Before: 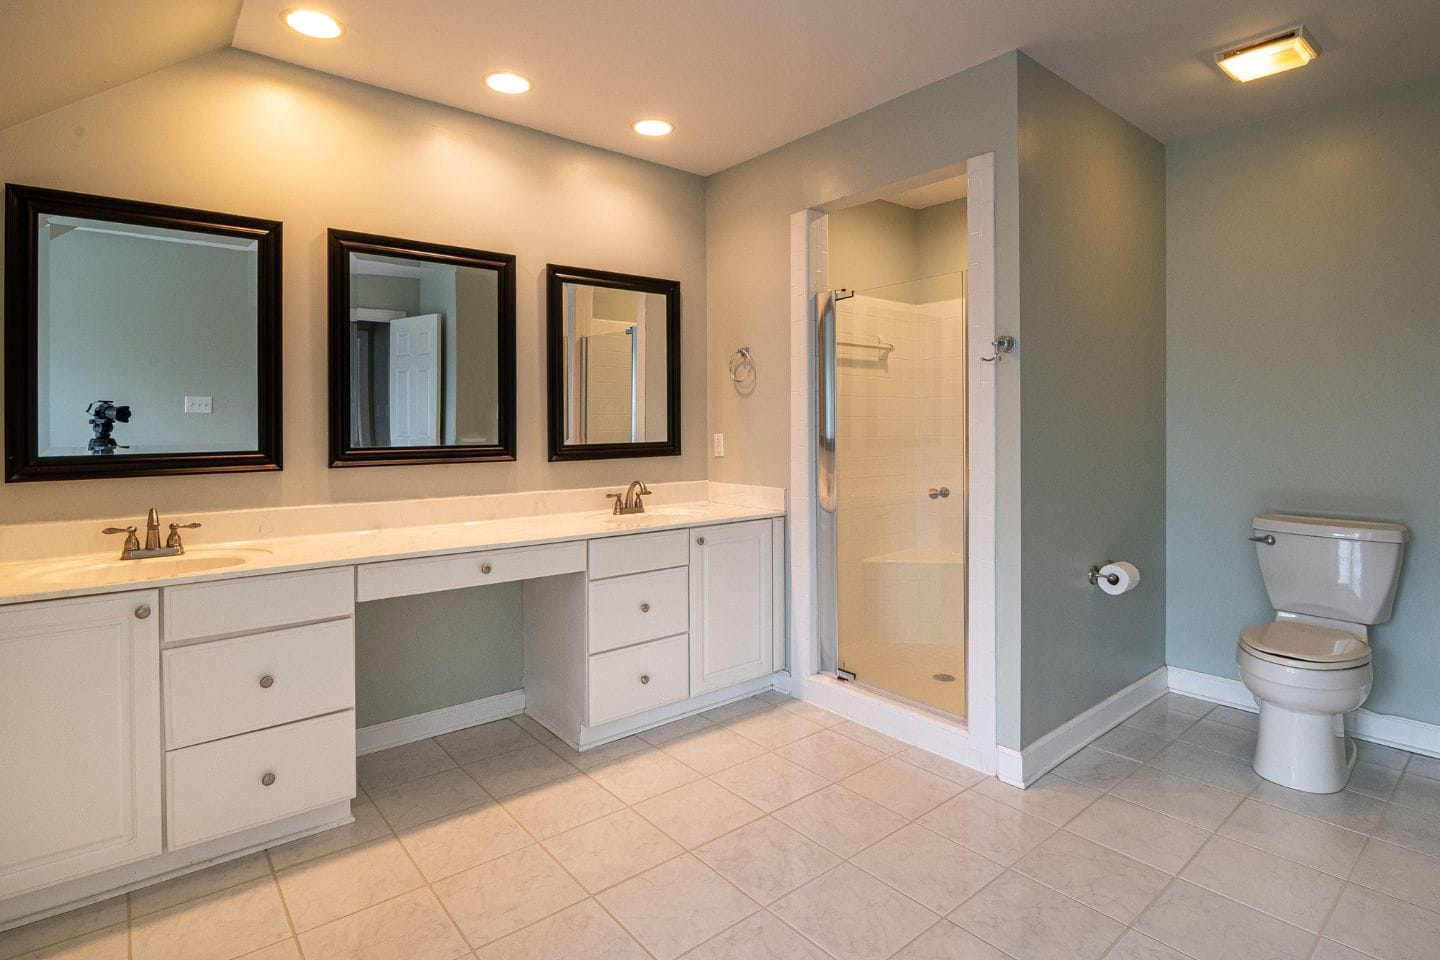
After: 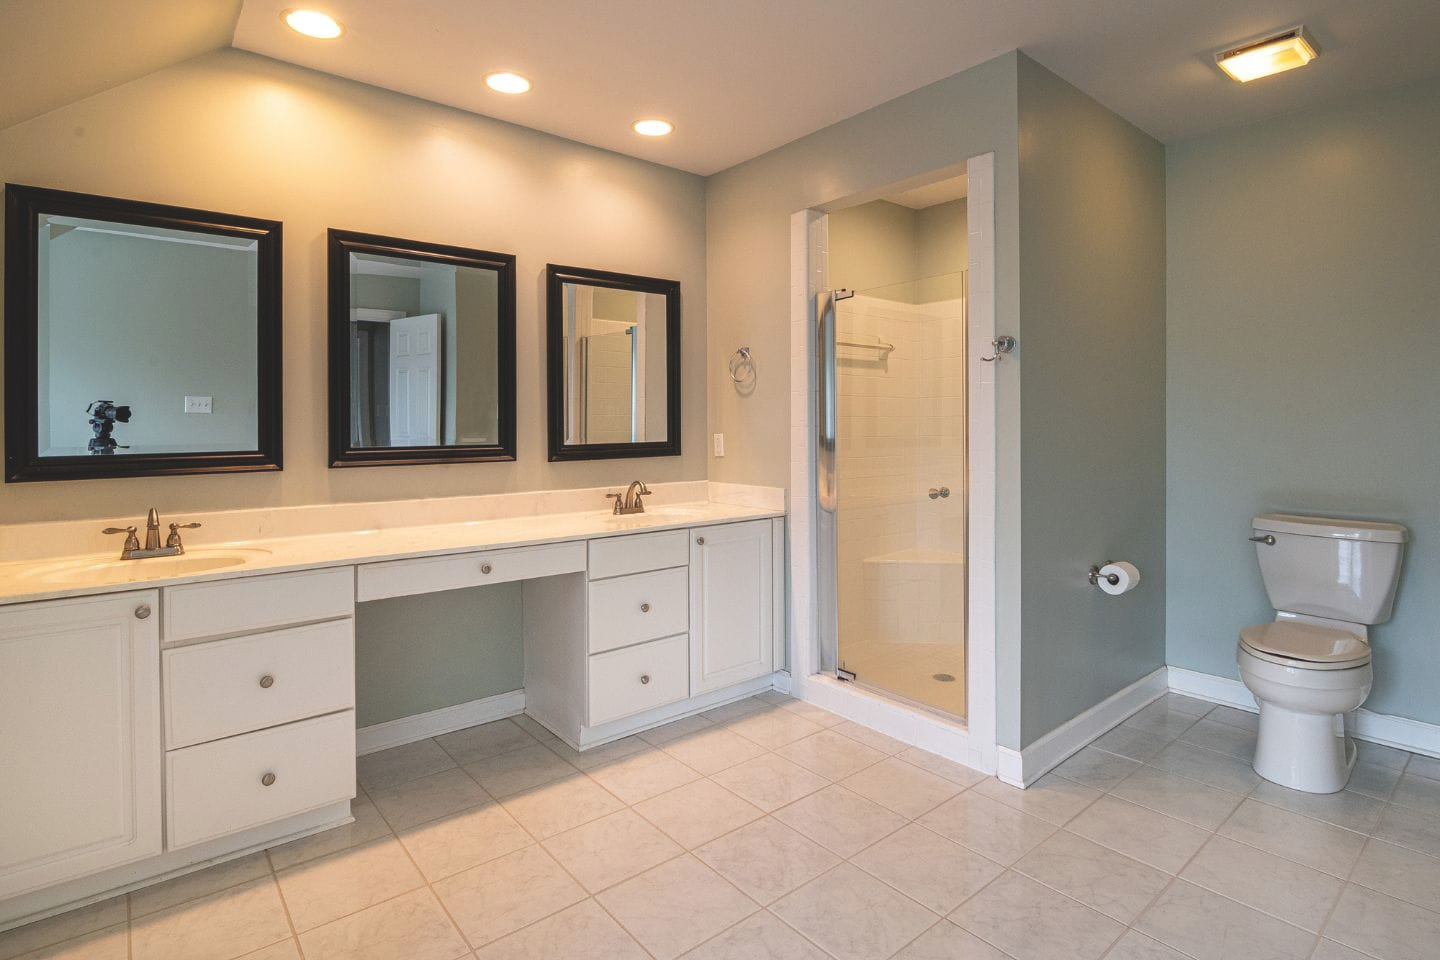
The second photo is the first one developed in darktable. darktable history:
exposure: black level correction -0.016, compensate exposure bias true, compensate highlight preservation false
